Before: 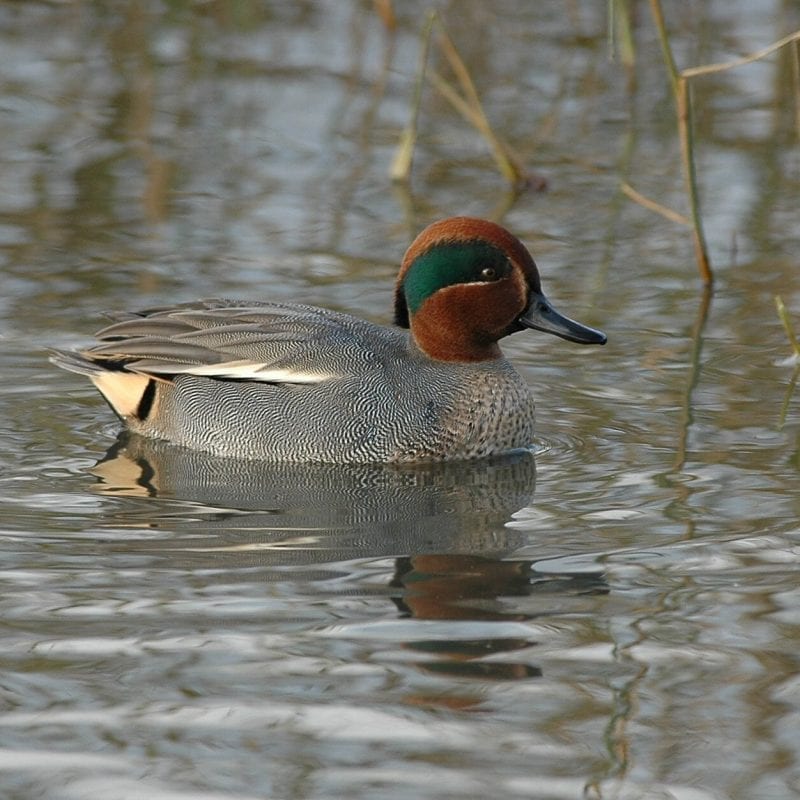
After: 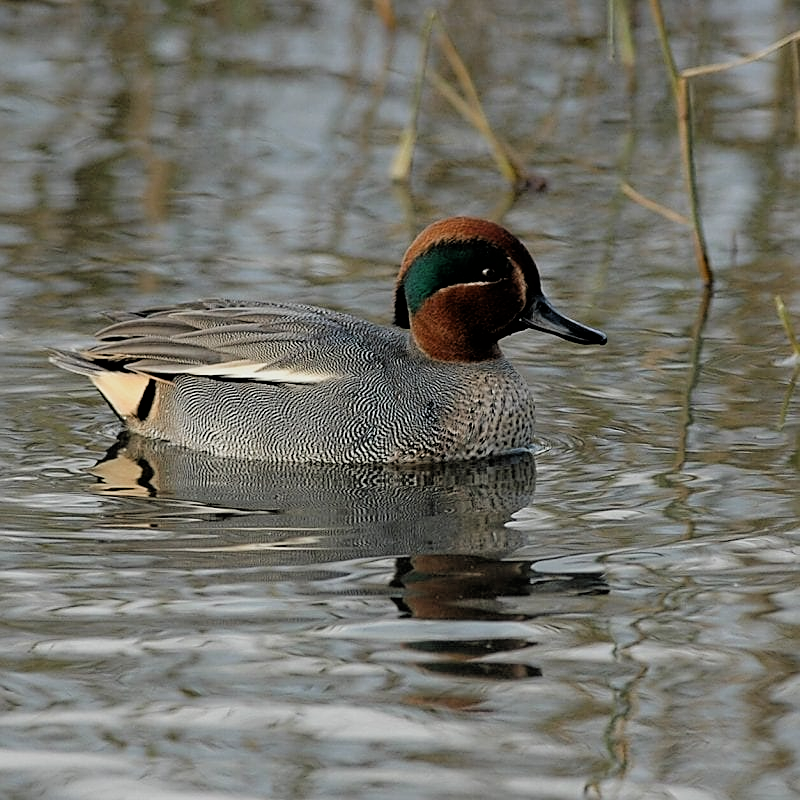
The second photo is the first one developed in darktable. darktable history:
tone equalizer: on, module defaults
filmic rgb: black relative exposure -3.86 EV, white relative exposure 3.48 EV, hardness 2.63, contrast 1.103
sharpen: on, module defaults
